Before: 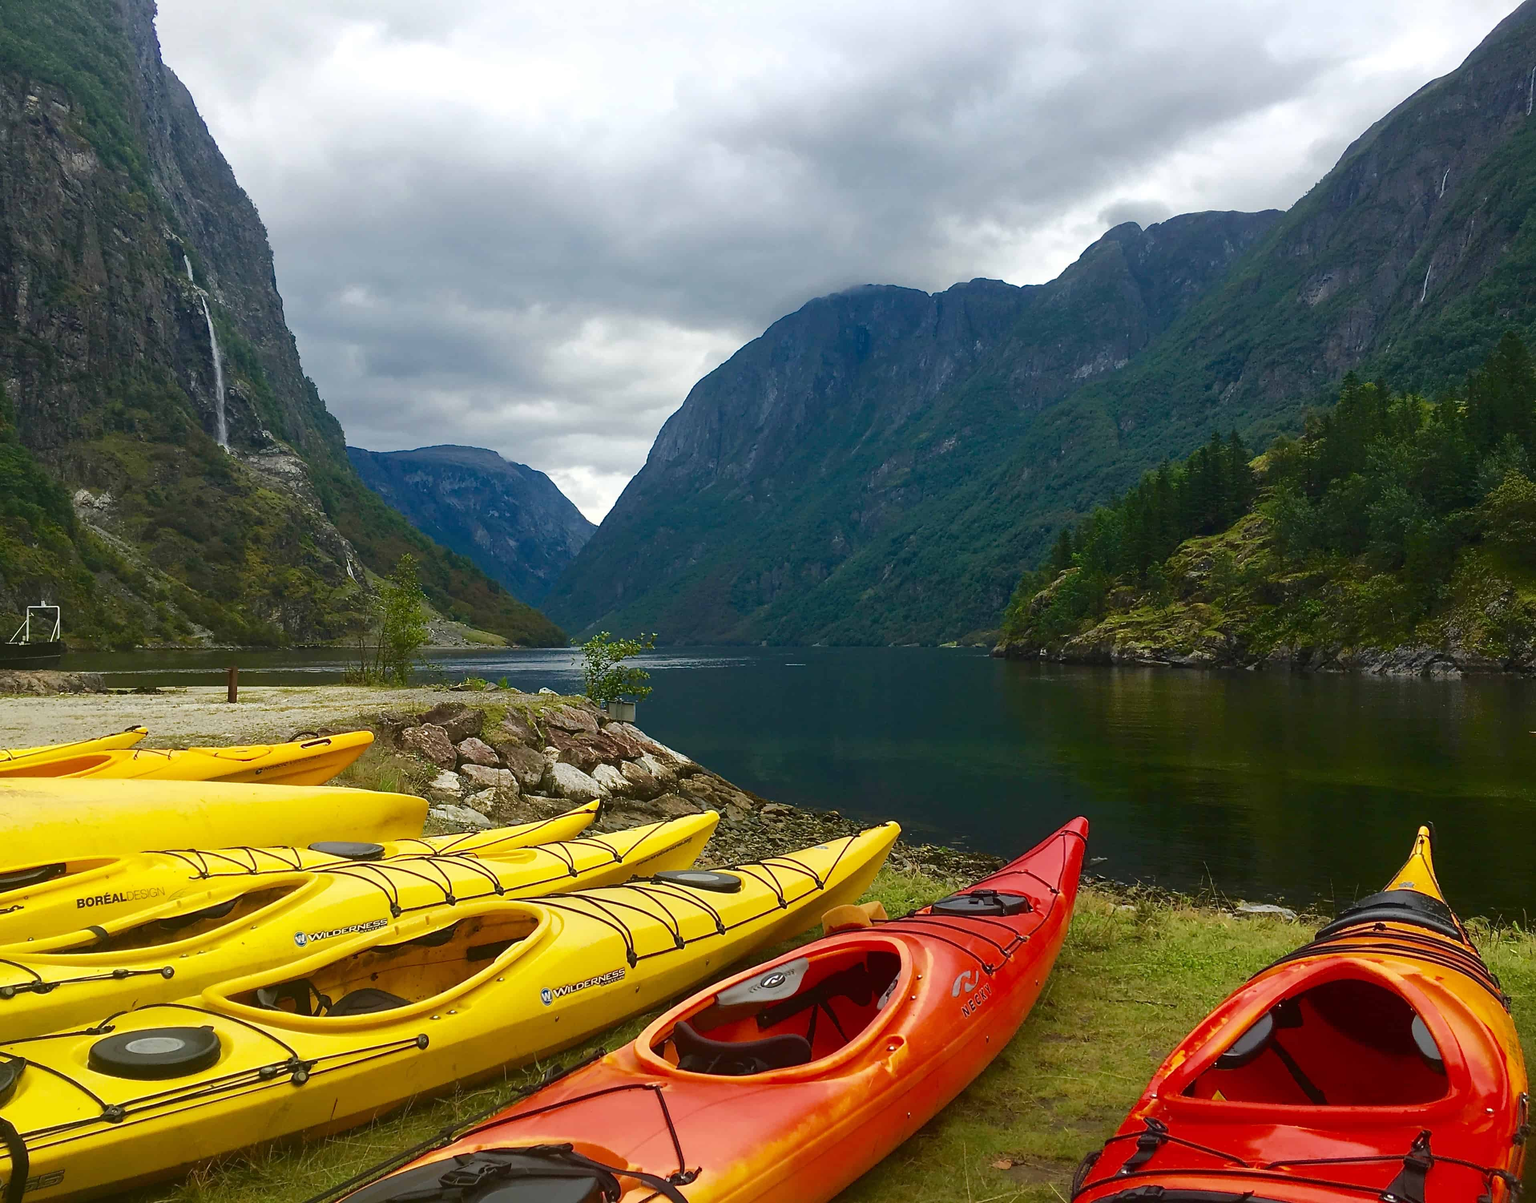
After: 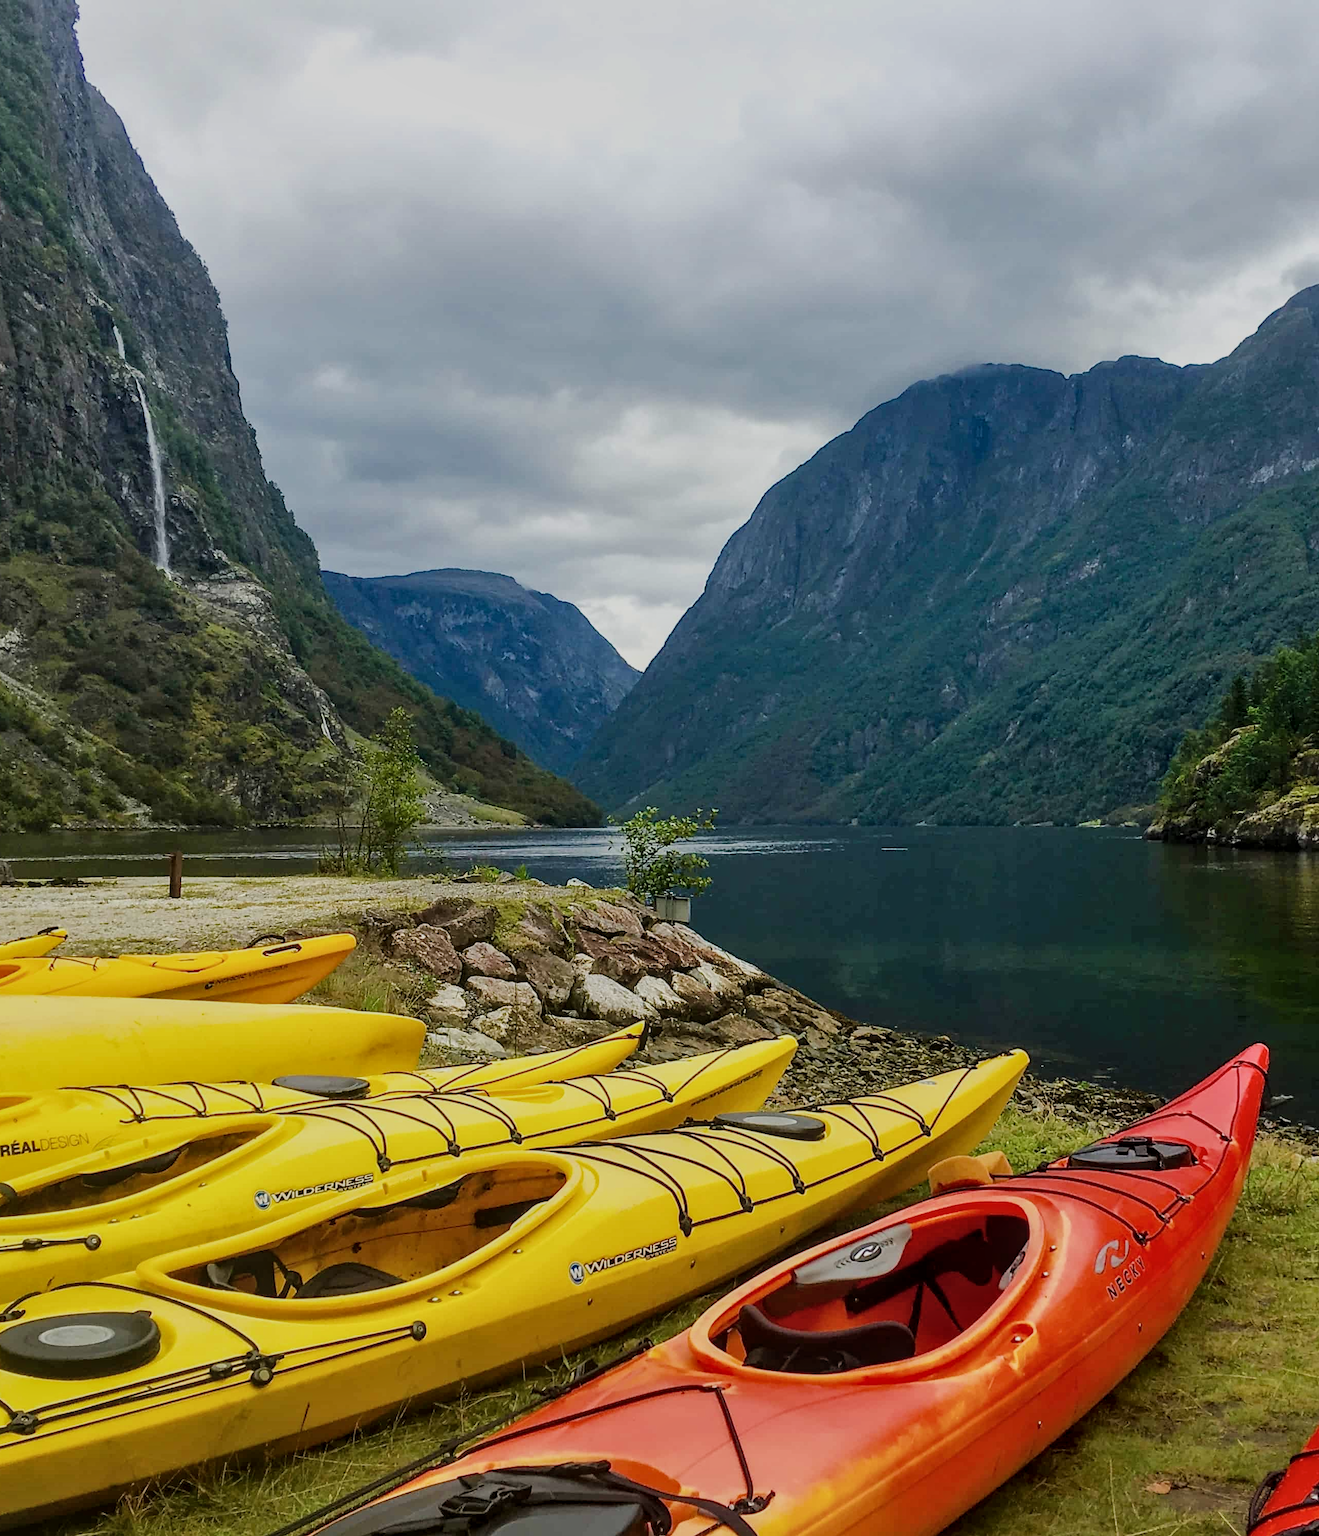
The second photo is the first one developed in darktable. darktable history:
local contrast: on, module defaults
shadows and highlights: shadows 37.32, highlights -26.68, soften with gaussian
filmic rgb: black relative exposure -7.65 EV, white relative exposure 4.56 EV, threshold 2.99 EV, hardness 3.61, enable highlight reconstruction true
crop and rotate: left 6.257%, right 26.49%
